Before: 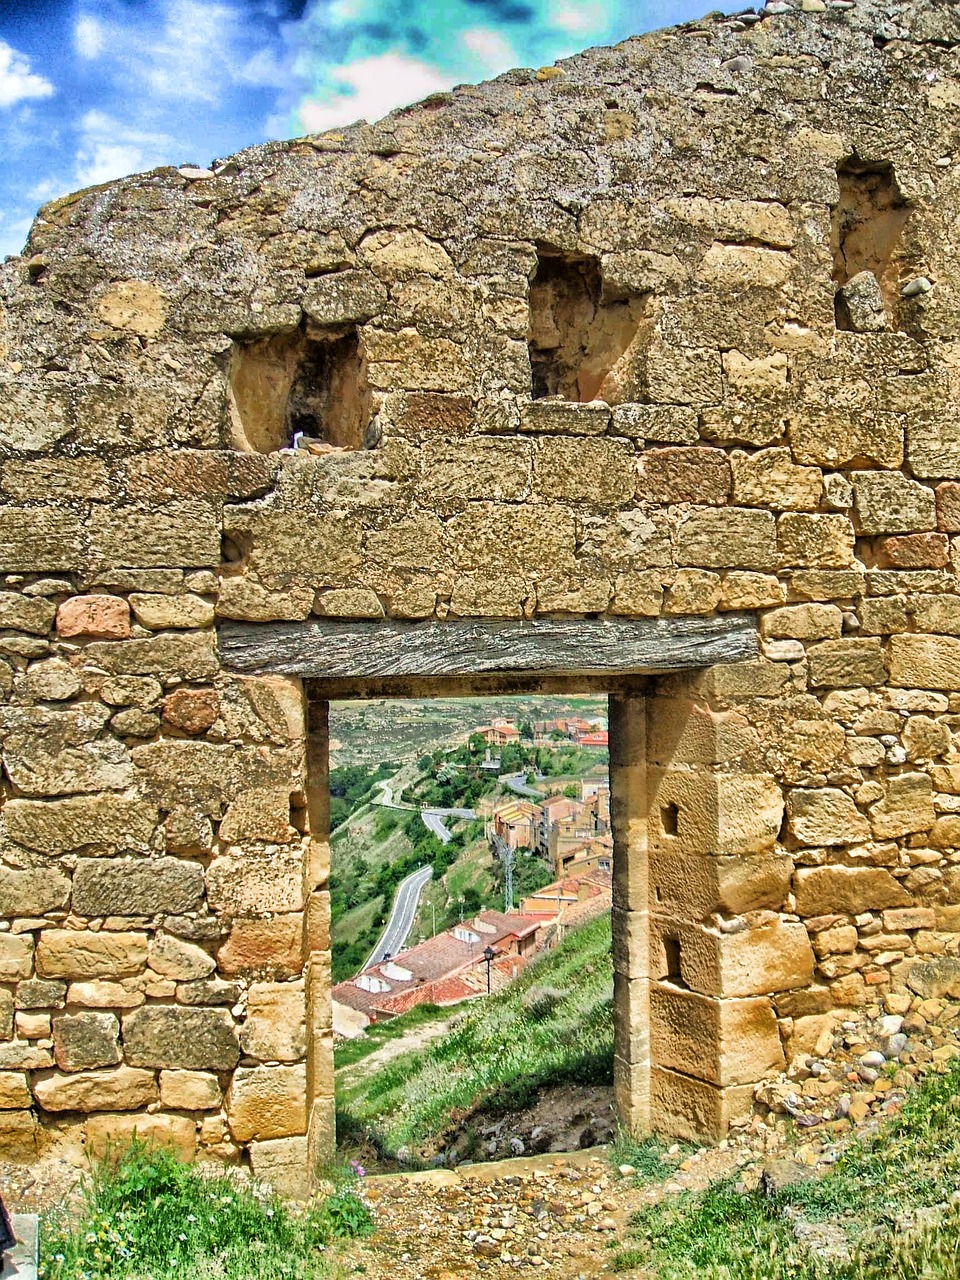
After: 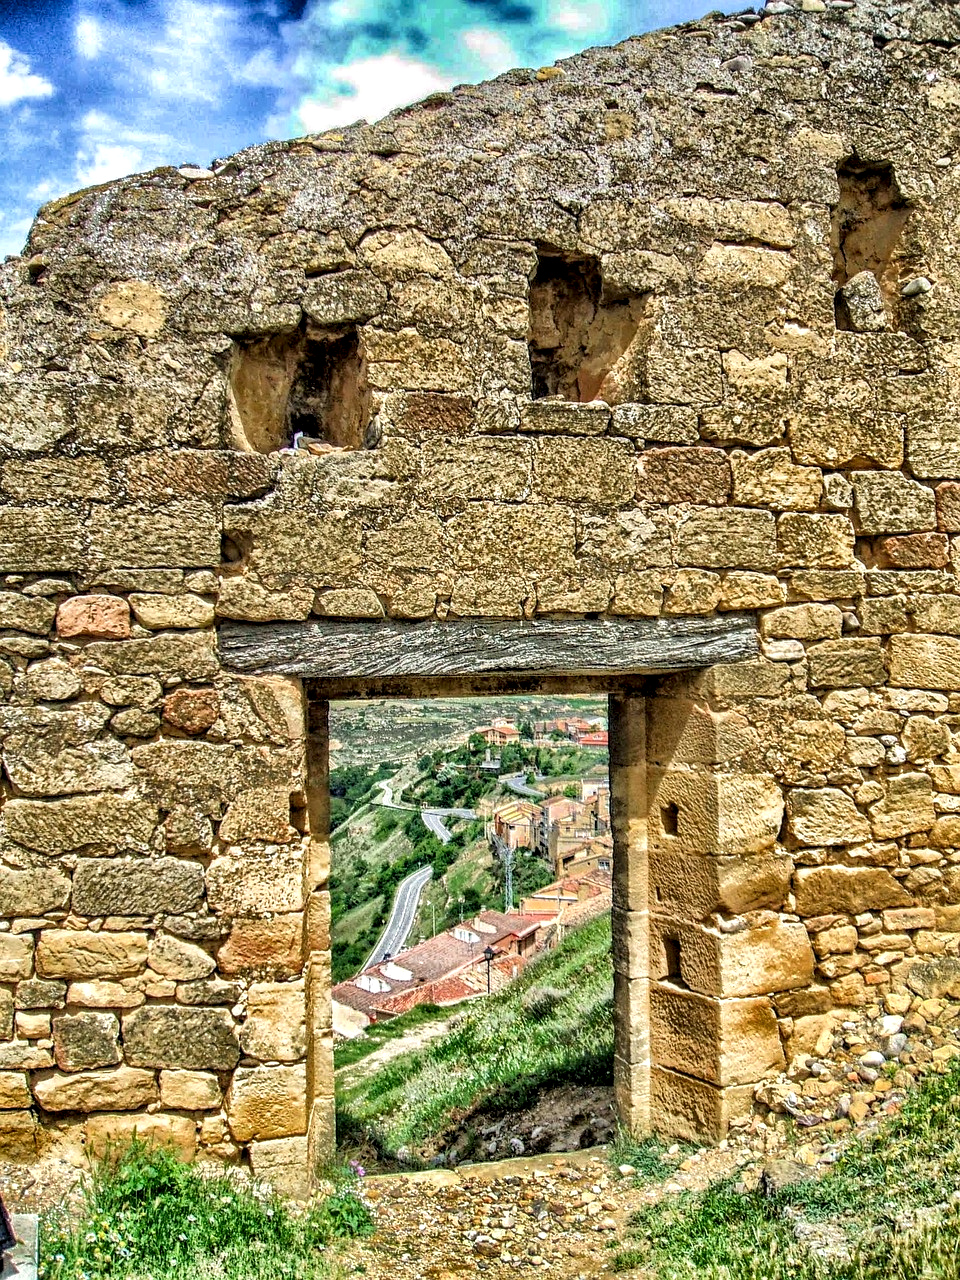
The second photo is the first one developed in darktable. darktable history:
local contrast: detail 154%
